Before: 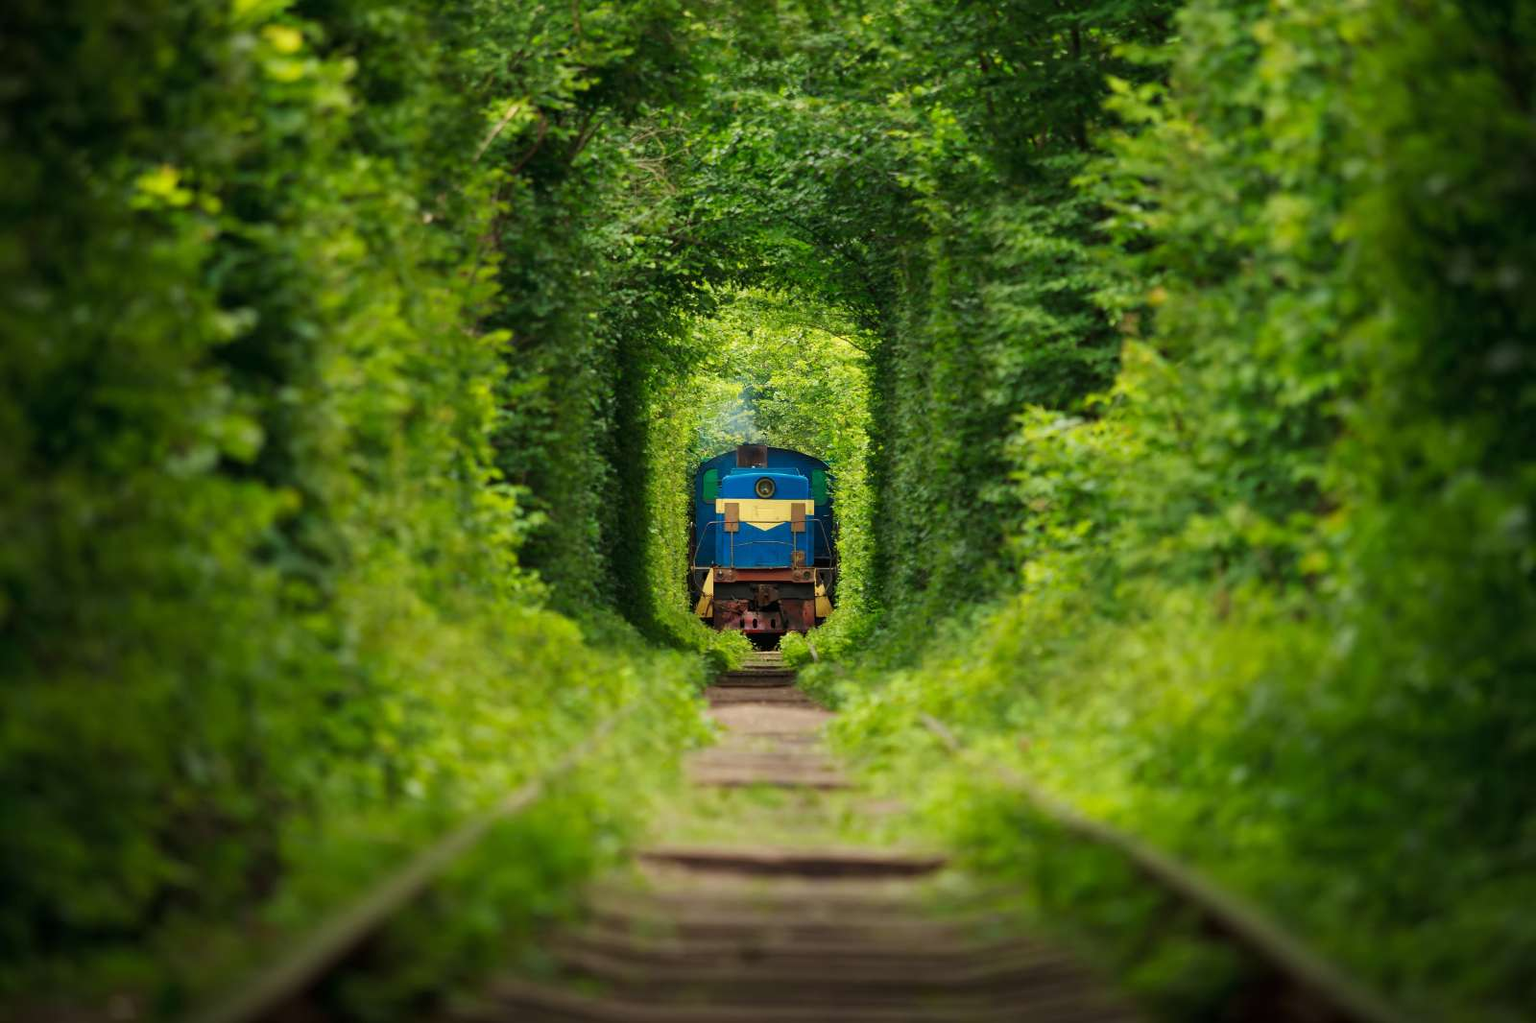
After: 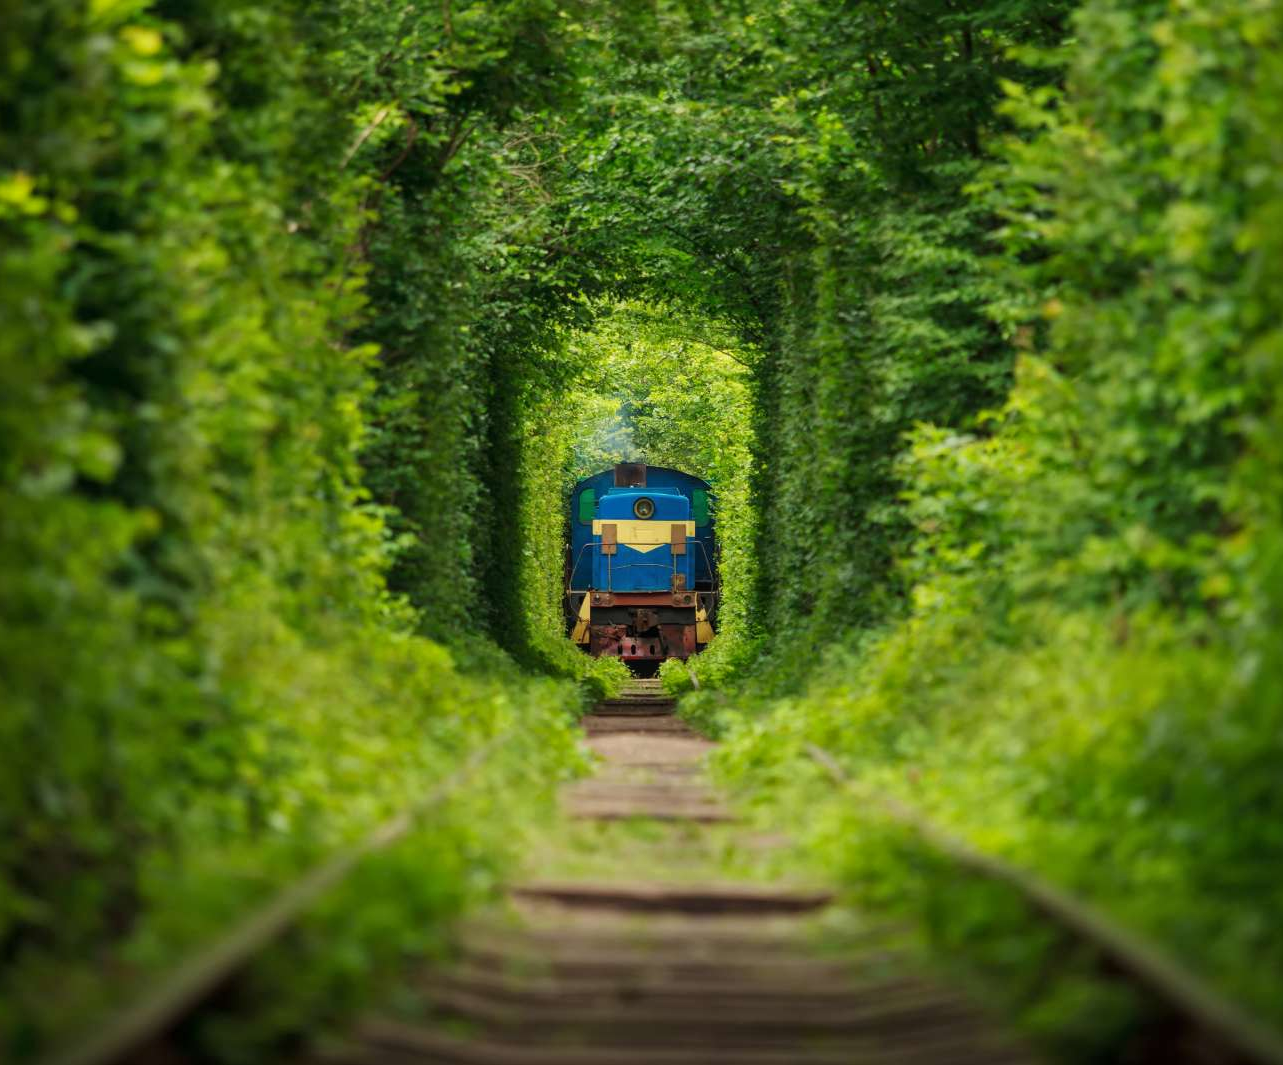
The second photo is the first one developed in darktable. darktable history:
crop and rotate: left 9.597%, right 10.195%
local contrast: detail 110%
rotate and perspective: automatic cropping off
